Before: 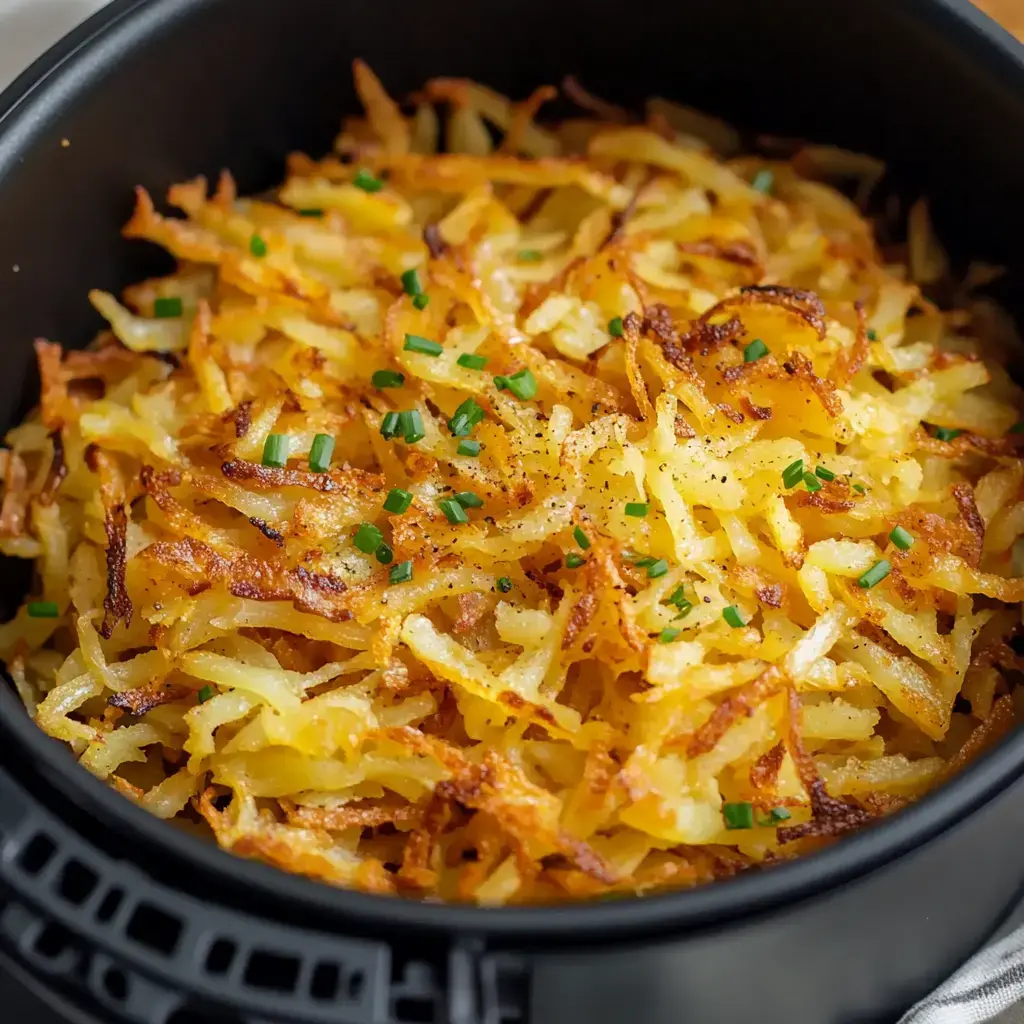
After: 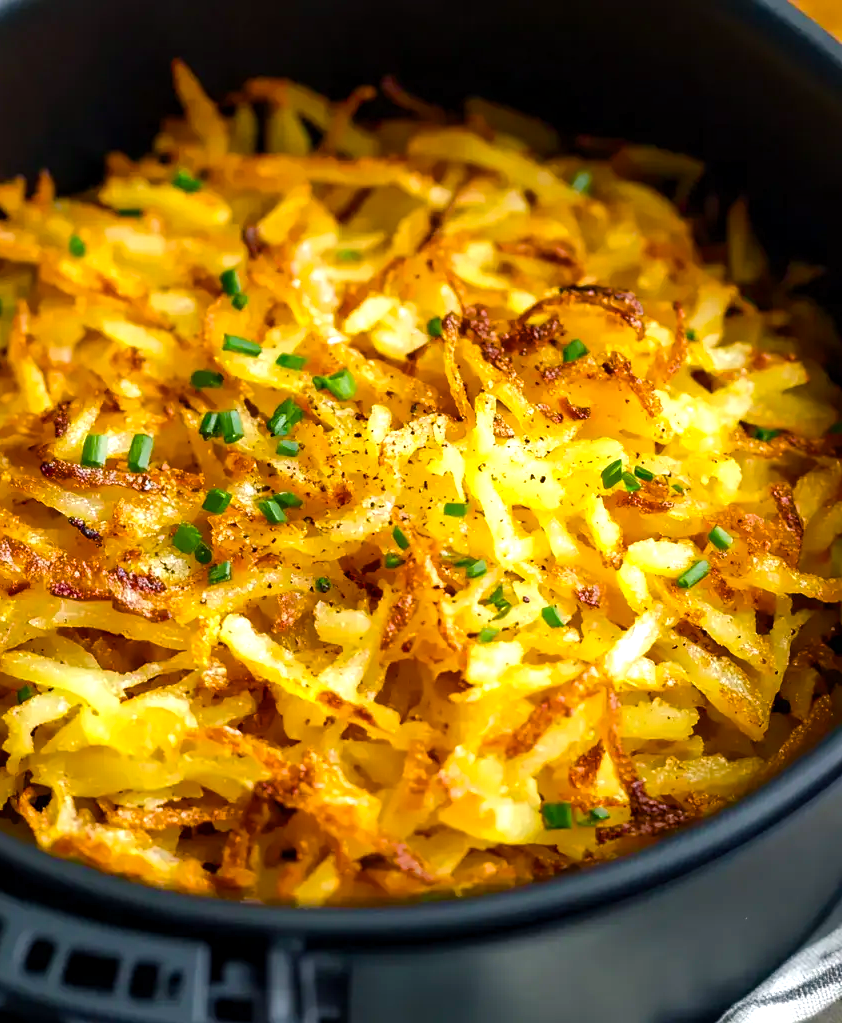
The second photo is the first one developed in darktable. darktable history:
crop: left 17.696%, bottom 0.027%
color balance rgb: shadows lift › chroma 2.046%, shadows lift › hue 221.97°, perceptual saturation grading › global saturation 0.377%, perceptual saturation grading › mid-tones 6.2%, perceptual saturation grading › shadows 72.288%, perceptual brilliance grading › global brilliance -4.894%, perceptual brilliance grading › highlights 24.117%, perceptual brilliance grading › mid-tones 7.242%, perceptual brilliance grading › shadows -4.821%, global vibrance 20%
